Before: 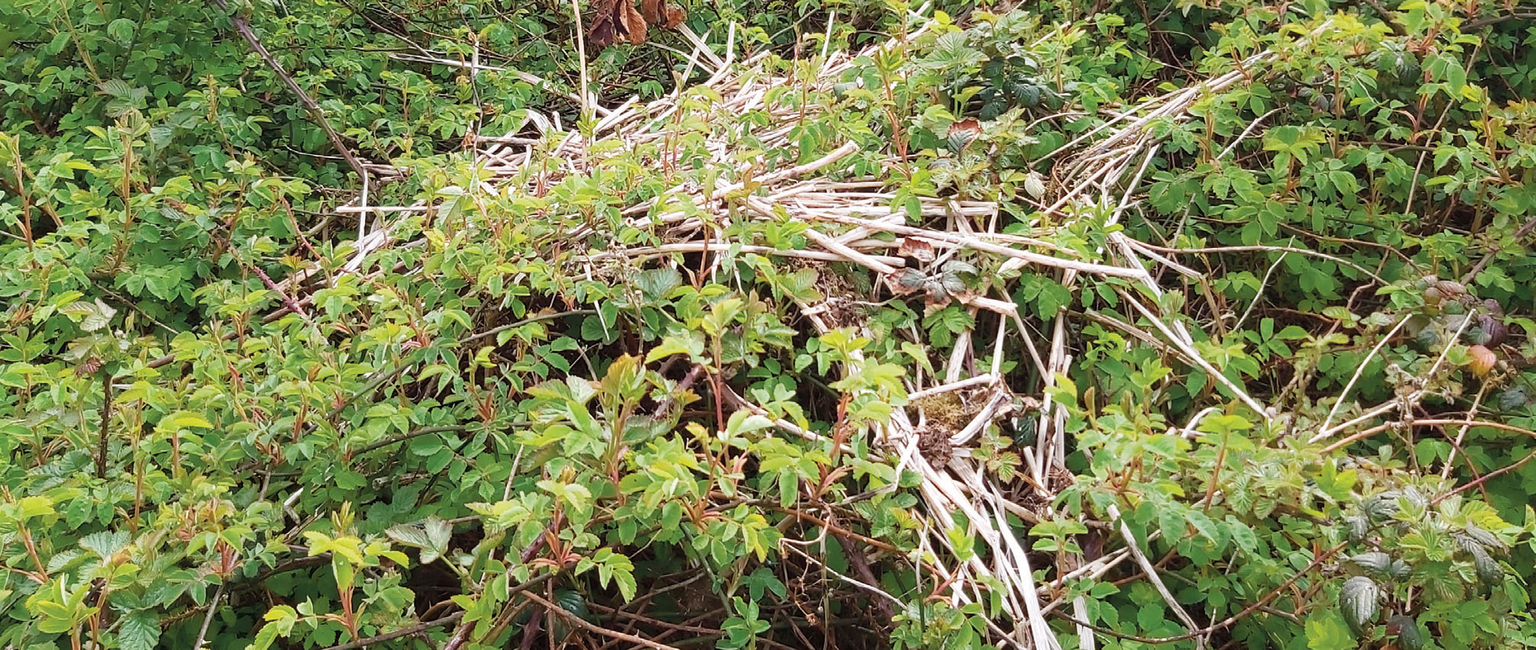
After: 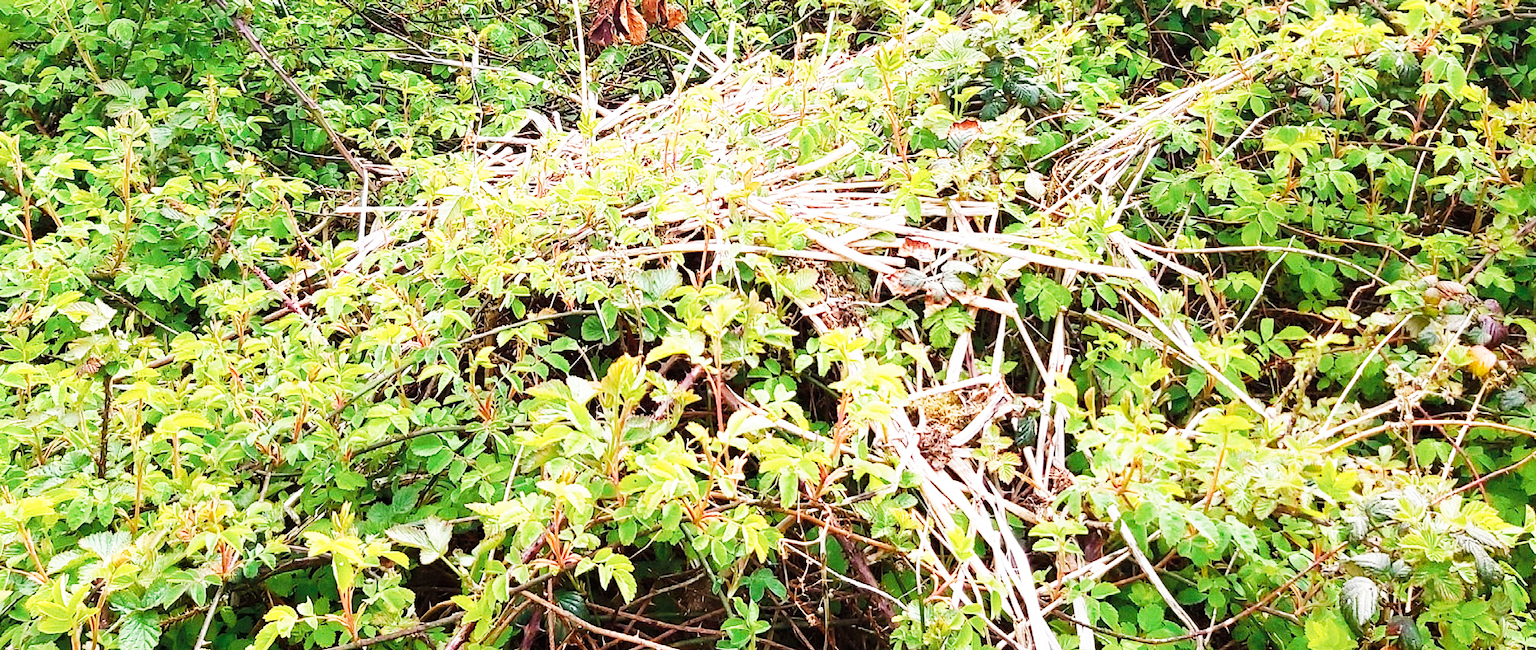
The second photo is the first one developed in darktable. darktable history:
base curve: curves: ch0 [(0, 0) (0.007, 0.004) (0.027, 0.03) (0.046, 0.07) (0.207, 0.54) (0.442, 0.872) (0.673, 0.972) (1, 1)], preserve colors none
haze removal: compatibility mode true, adaptive false
grain: coarseness 0.09 ISO
